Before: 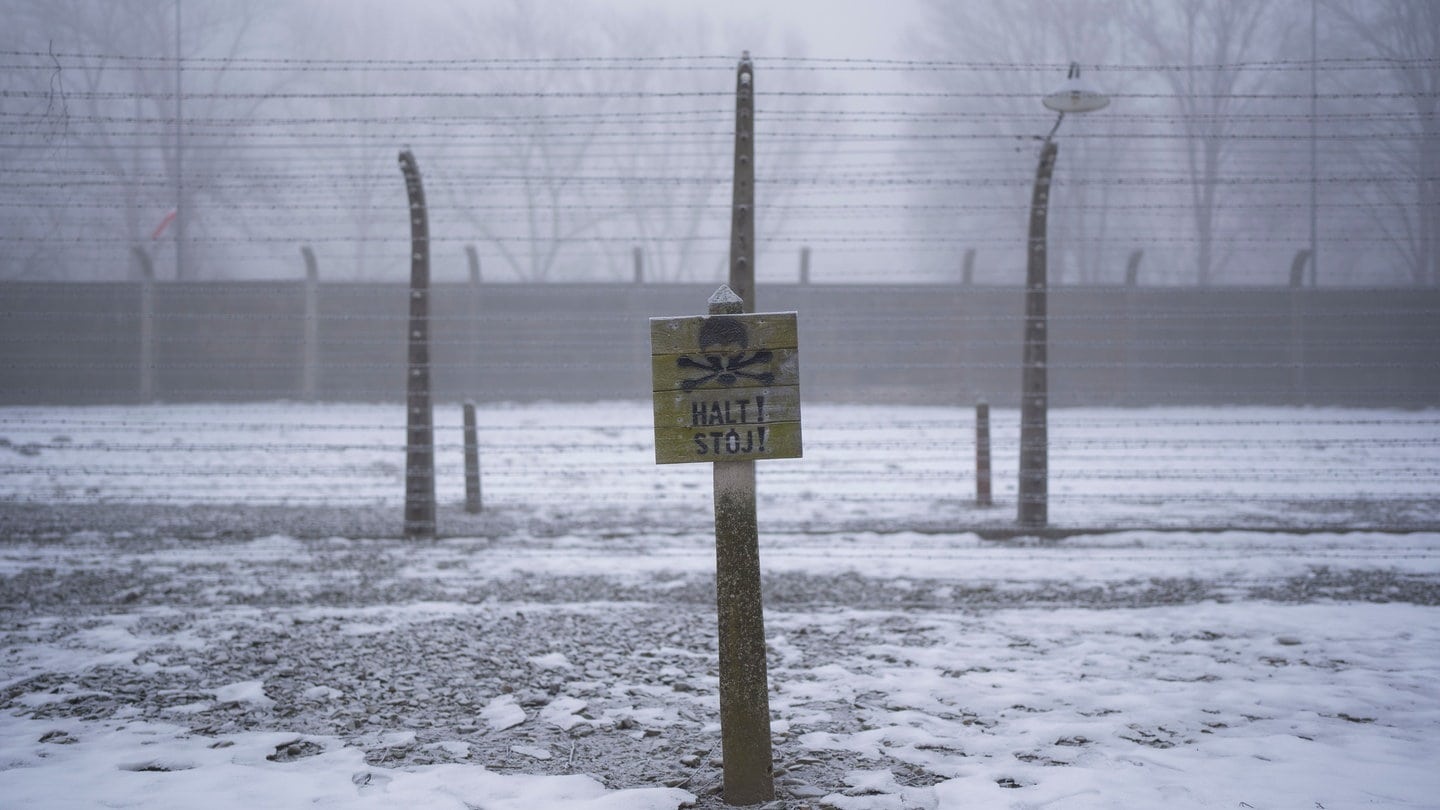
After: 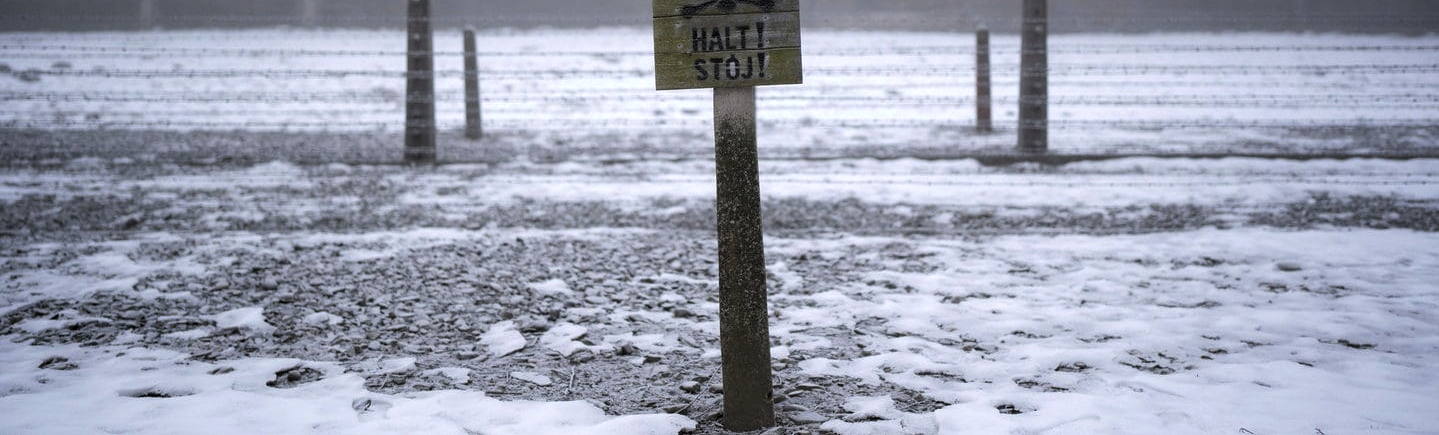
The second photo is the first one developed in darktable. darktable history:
crop and rotate: top 46.237%
levels: mode automatic, black 0.023%, white 99.97%, levels [0.062, 0.494, 0.925]
